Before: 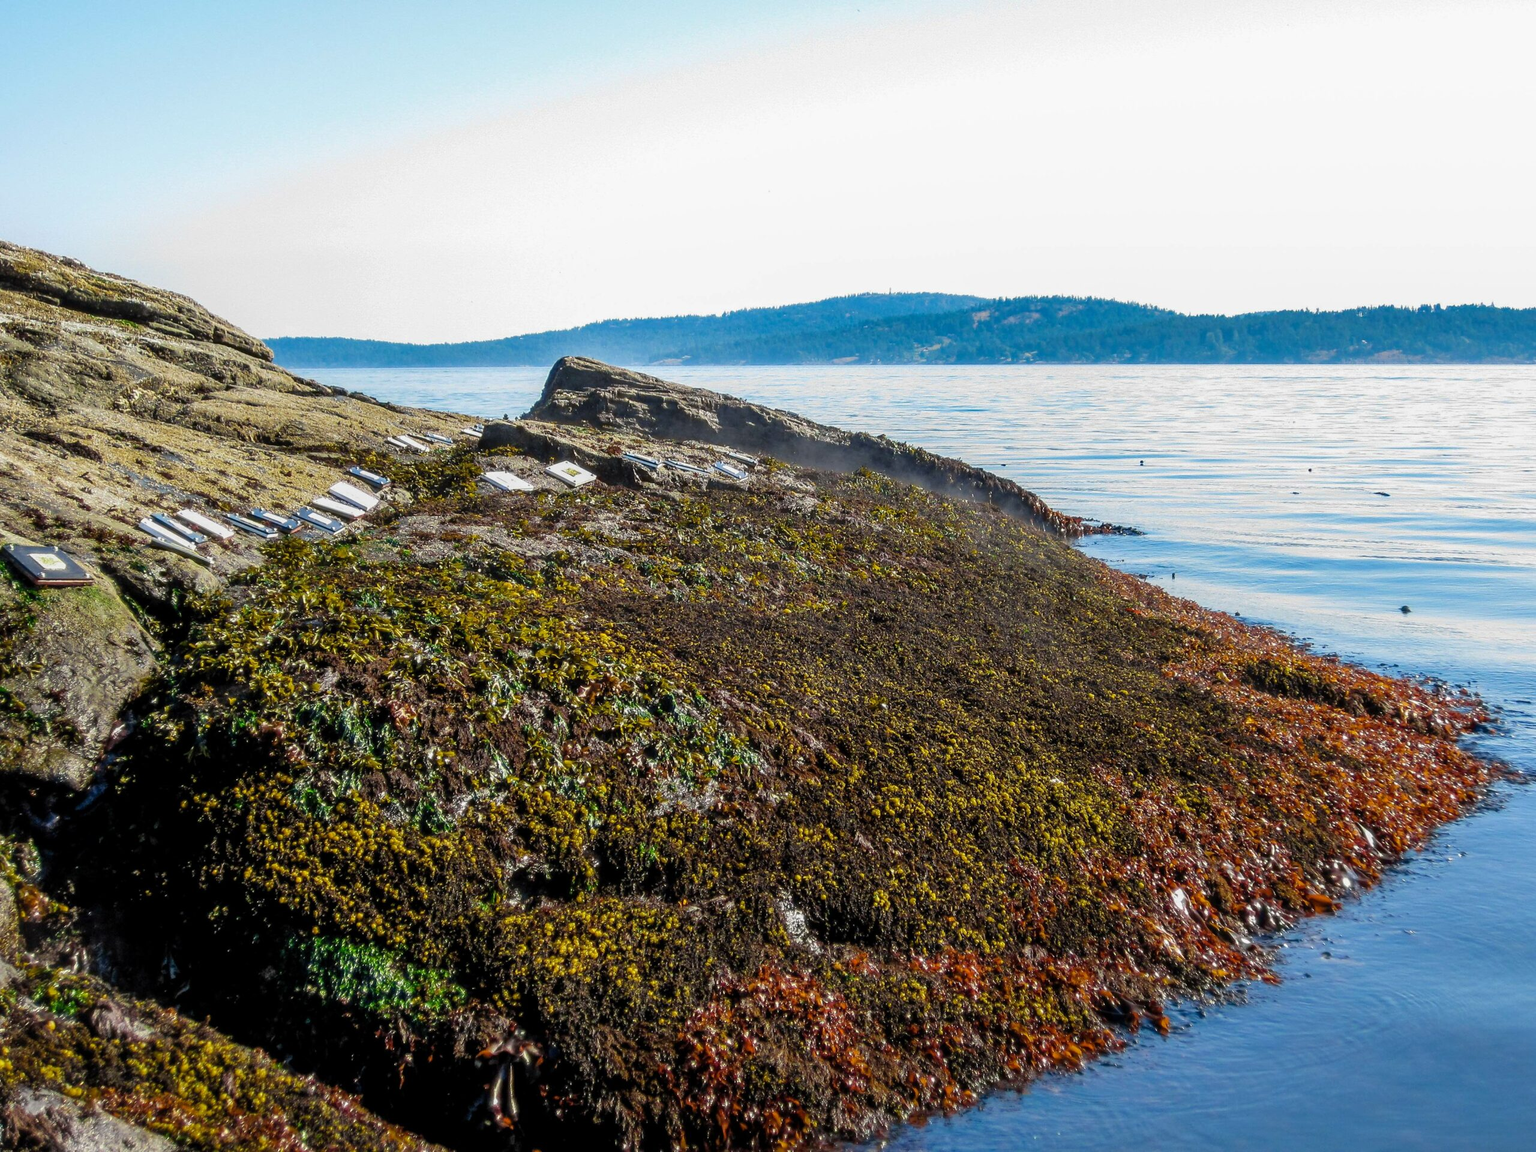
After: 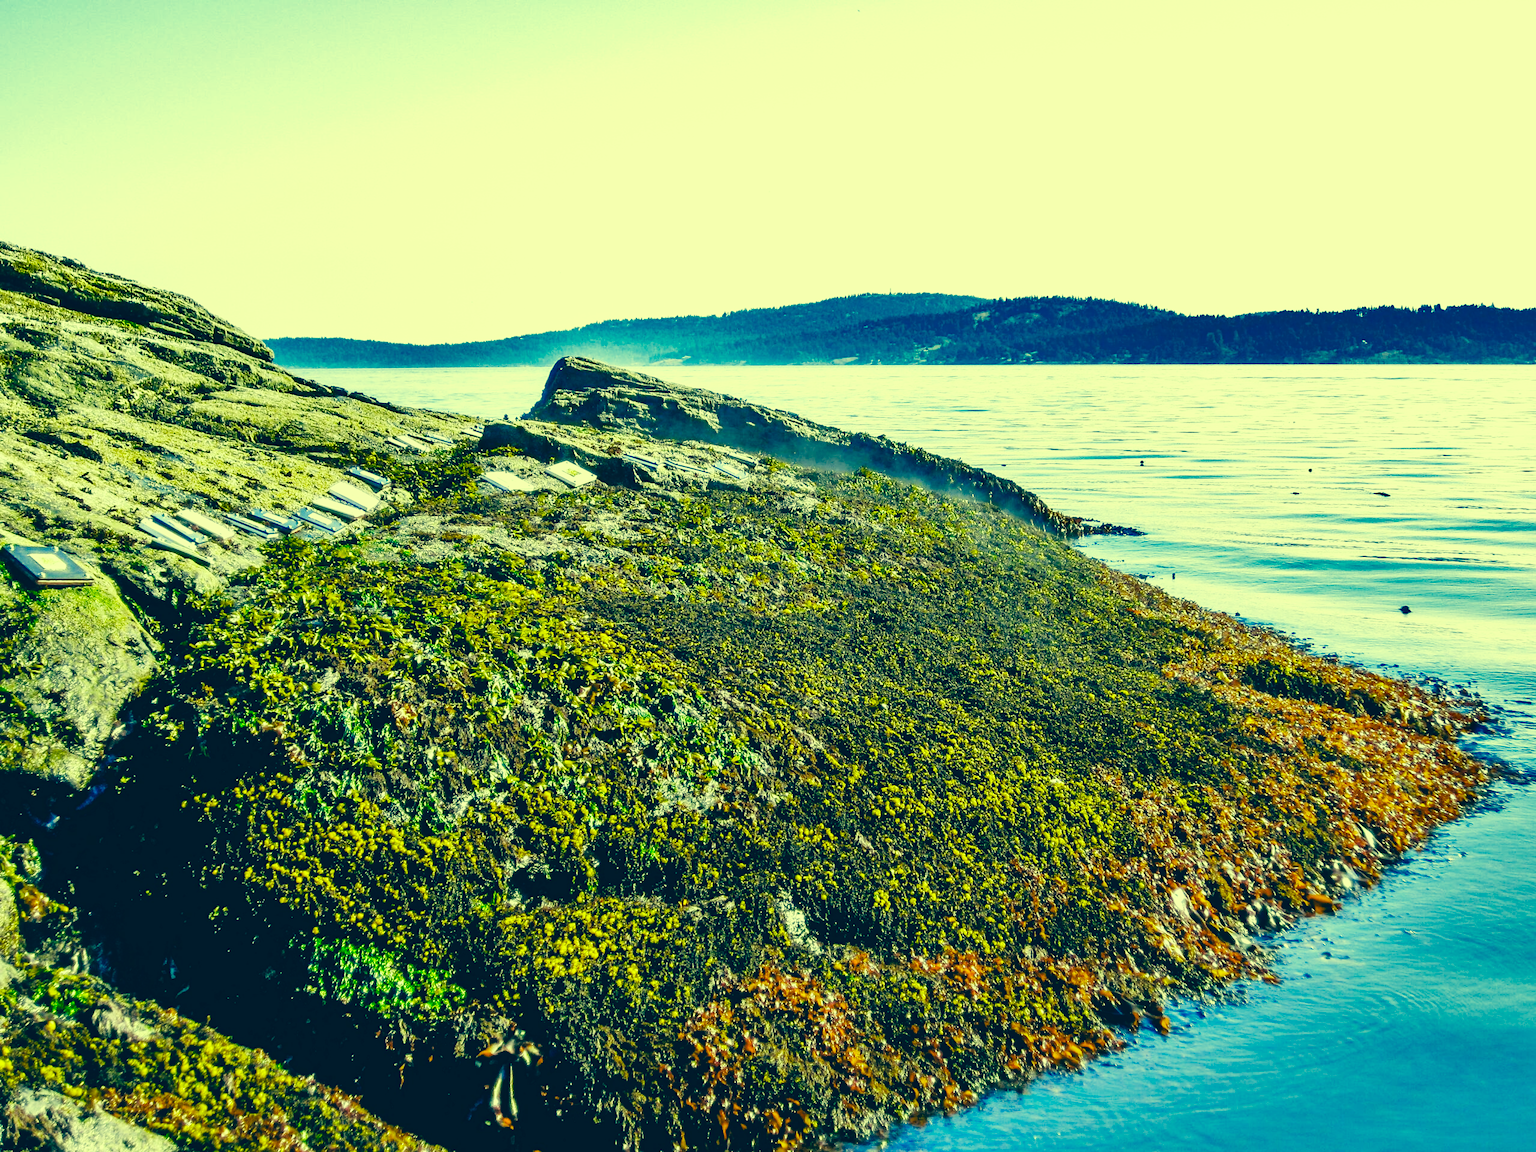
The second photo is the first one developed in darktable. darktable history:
shadows and highlights: shadows 24.33, highlights -76.98, soften with gaussian
color correction: highlights a* -15.51, highlights b* 39.85, shadows a* -39.26, shadows b* -25.53
base curve: curves: ch0 [(0, 0.003) (0.001, 0.002) (0.006, 0.004) (0.02, 0.022) (0.048, 0.086) (0.094, 0.234) (0.162, 0.431) (0.258, 0.629) (0.385, 0.8) (0.548, 0.918) (0.751, 0.988) (1, 1)], preserve colors none
